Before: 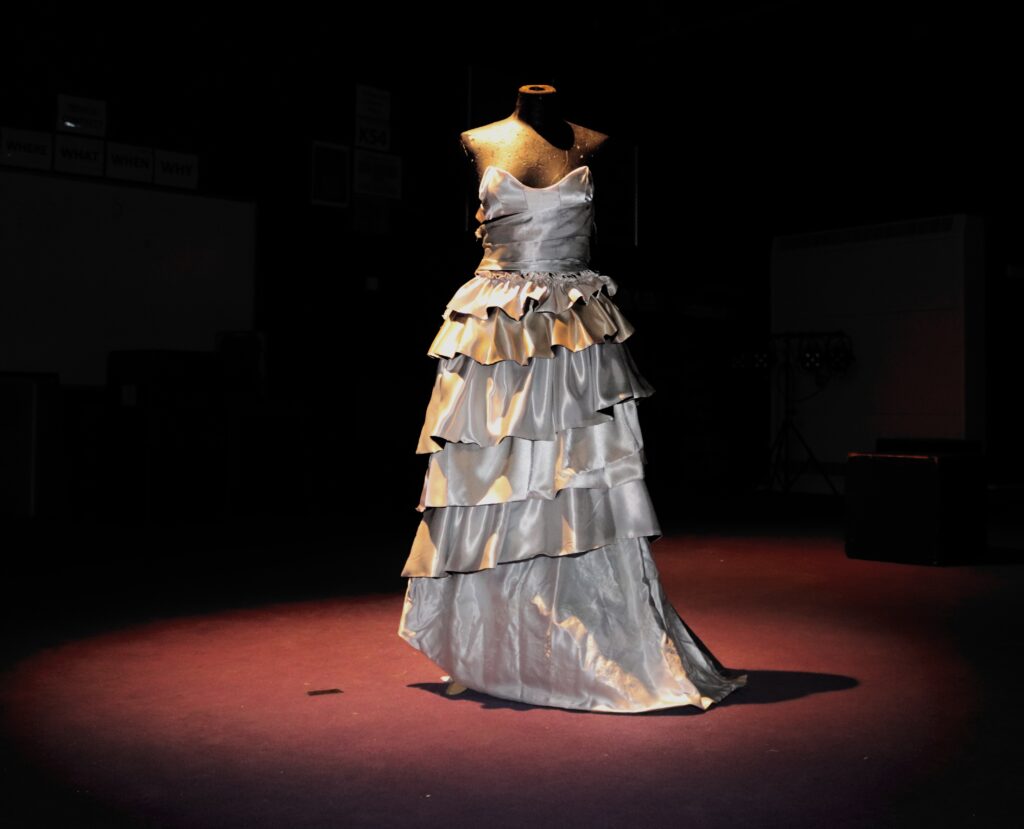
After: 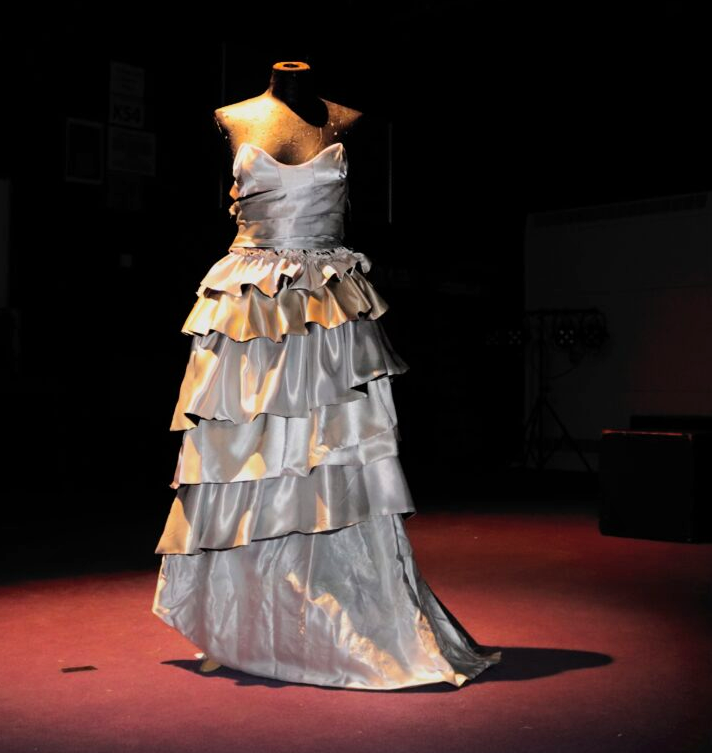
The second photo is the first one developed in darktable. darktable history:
crop and rotate: left 24.034%, top 2.838%, right 6.406%, bottom 6.299%
shadows and highlights: radius 125.46, shadows 30.51, highlights -30.51, low approximation 0.01, soften with gaussian
